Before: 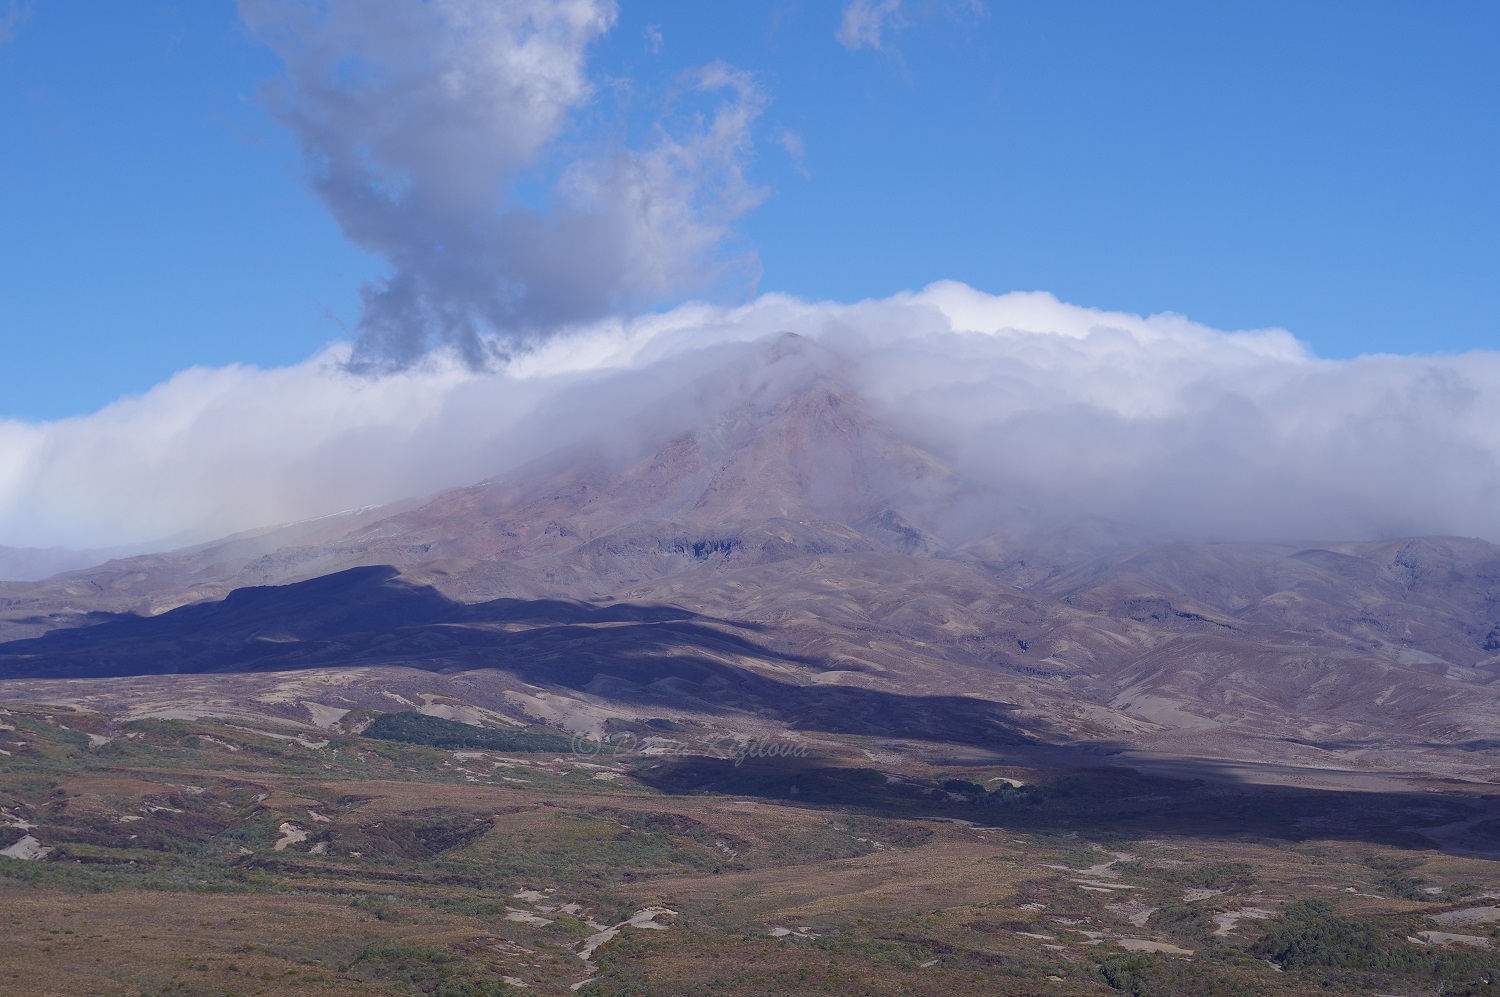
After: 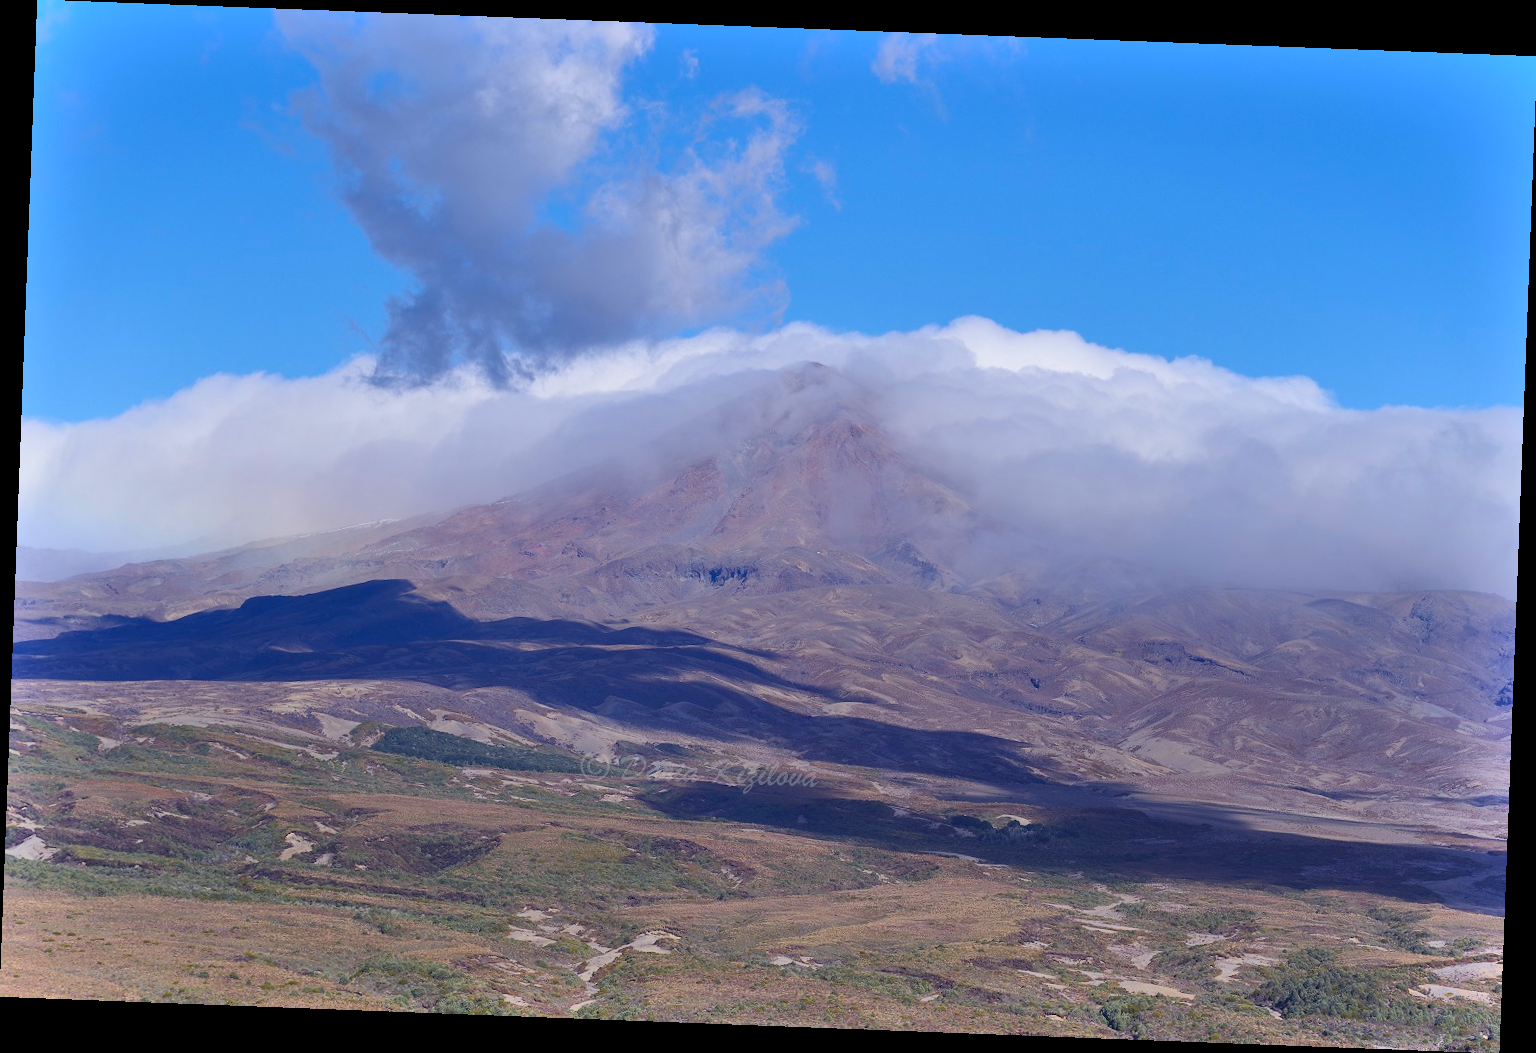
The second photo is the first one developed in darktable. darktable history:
contrast brightness saturation: contrast 0.09, saturation 0.28
rotate and perspective: rotation 2.17°, automatic cropping off
shadows and highlights: shadows 60, soften with gaussian
